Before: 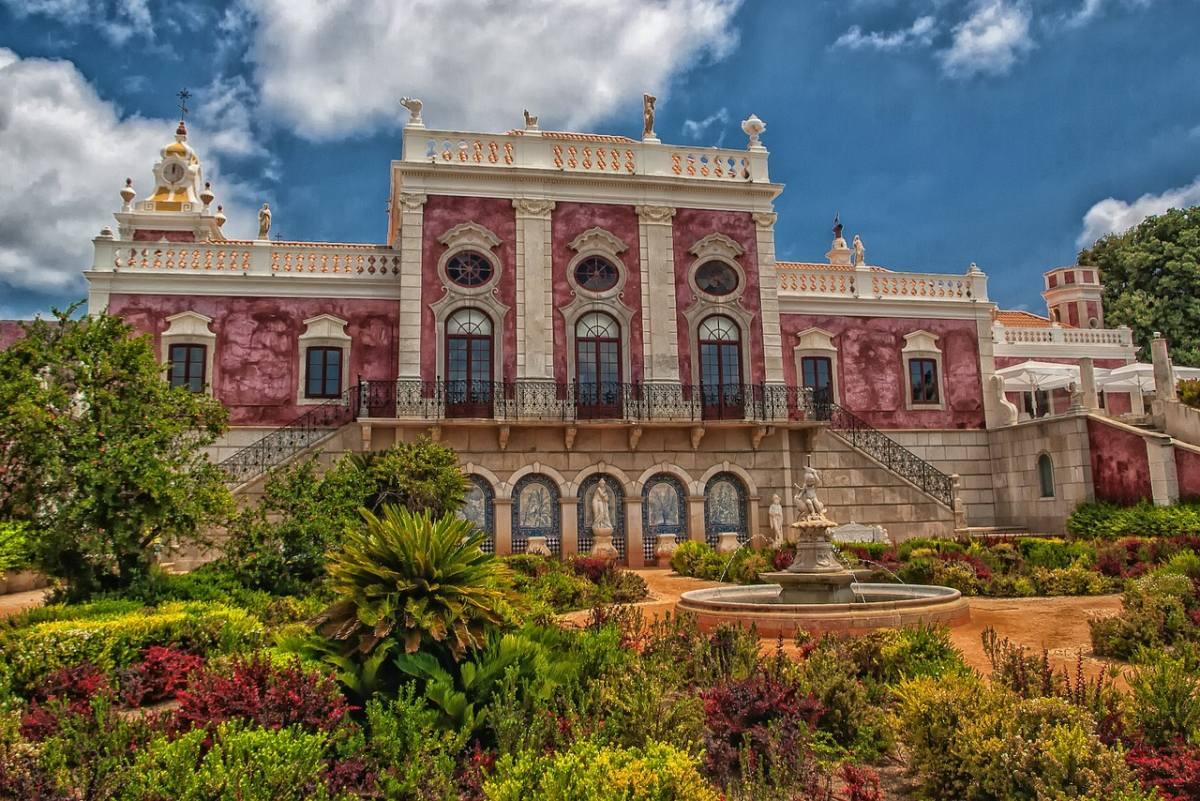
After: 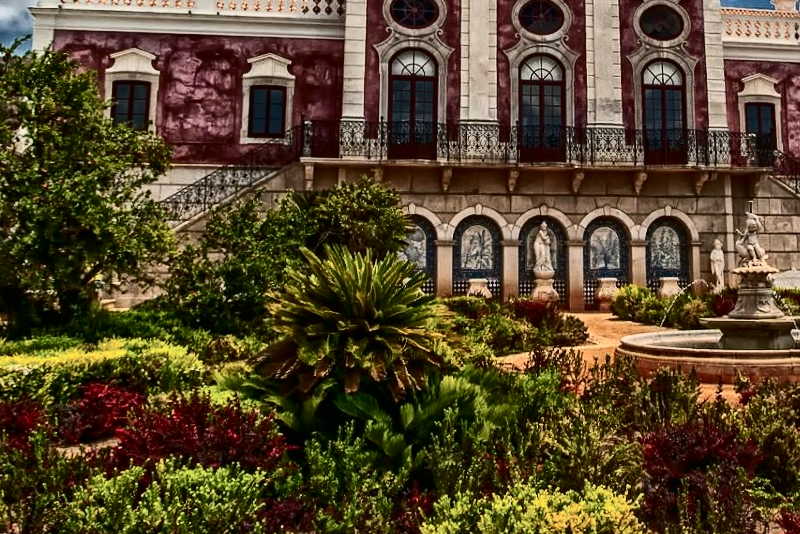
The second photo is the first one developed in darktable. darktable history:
contrast brightness saturation: contrast 0.5, saturation -0.1
shadows and highlights: shadows -20, white point adjustment -2, highlights -35
crop and rotate: angle -0.82°, left 3.85%, top 31.828%, right 27.992%
